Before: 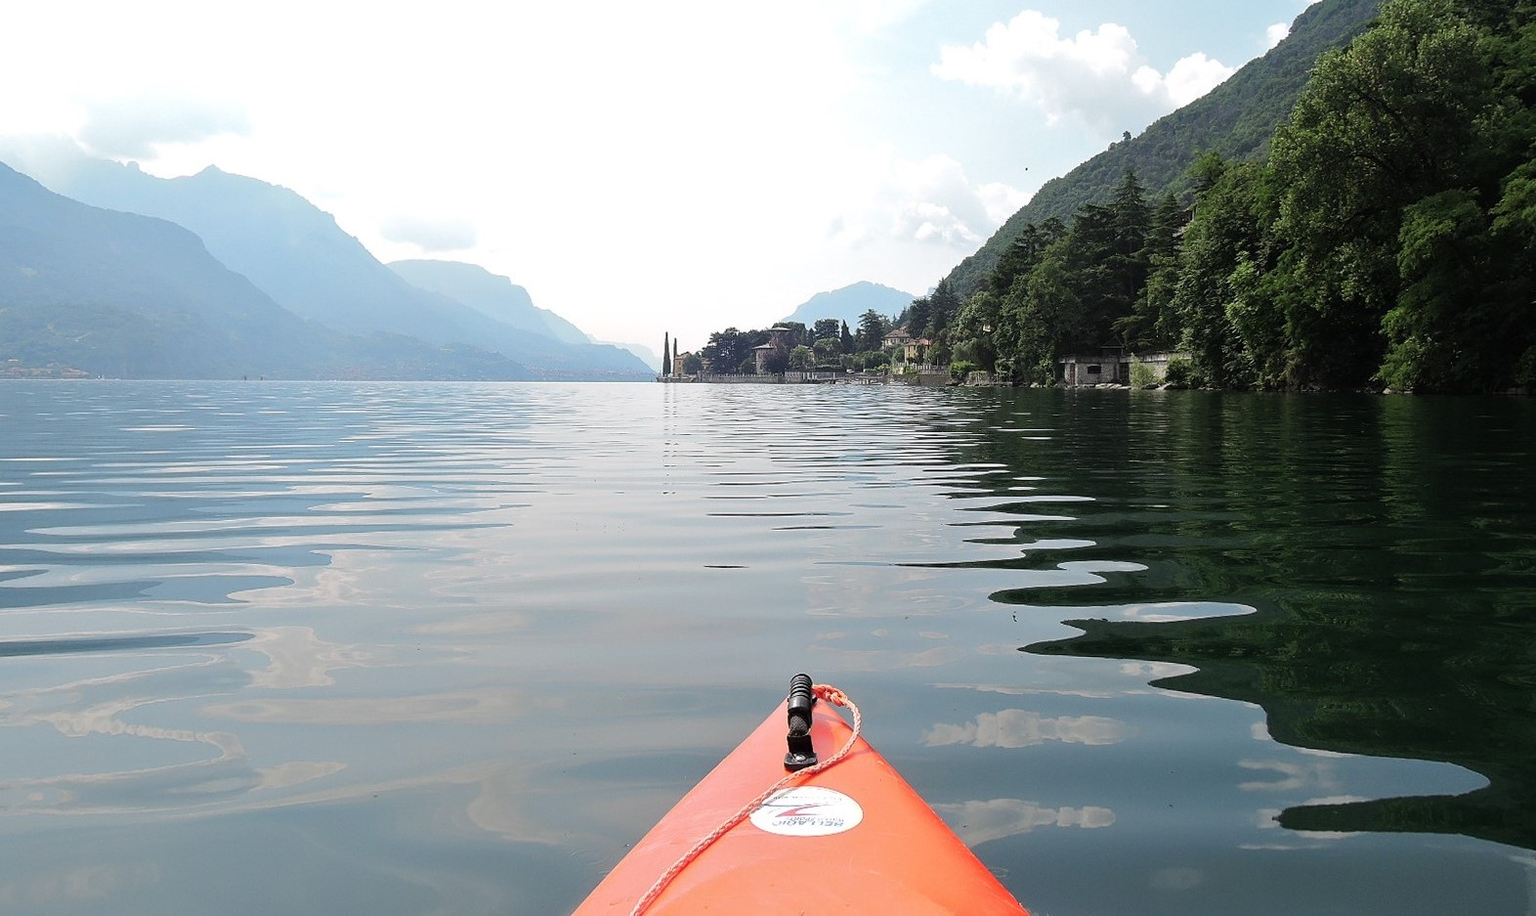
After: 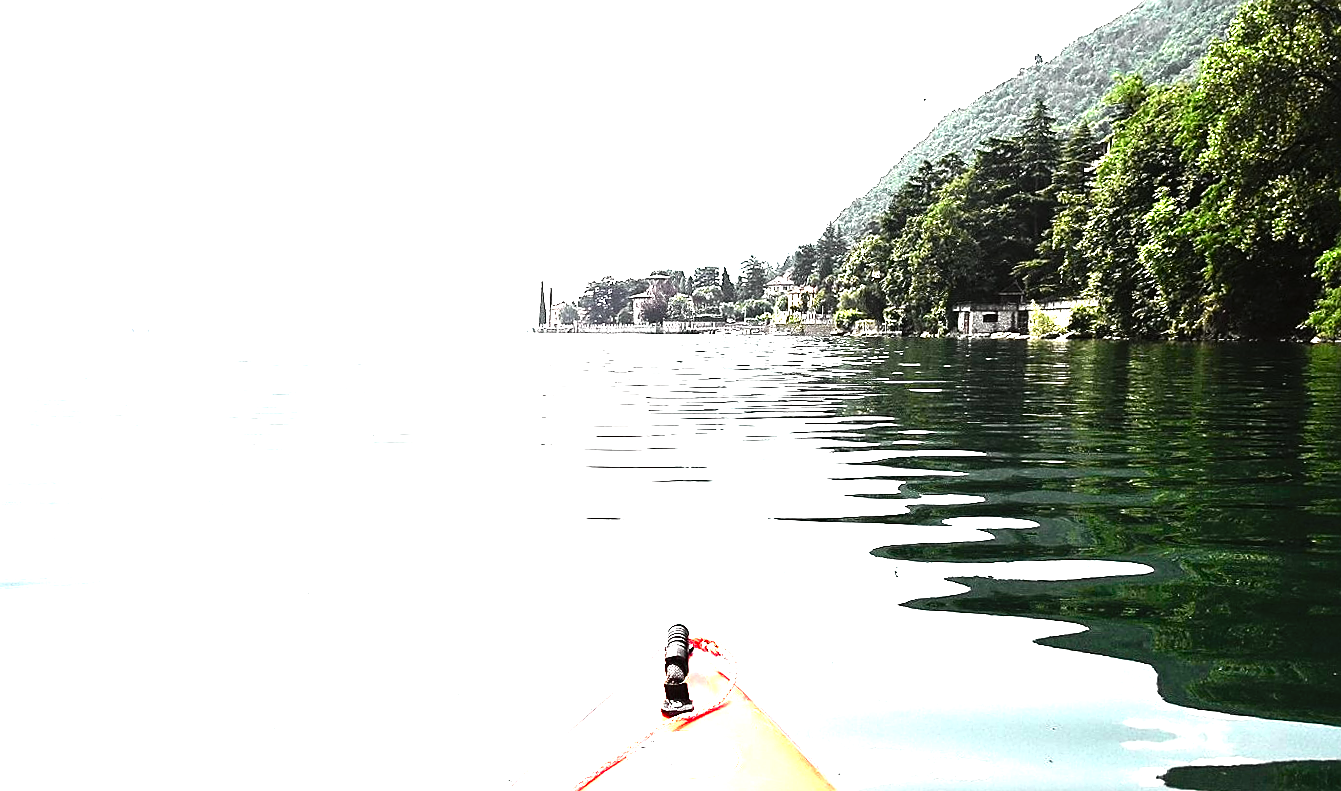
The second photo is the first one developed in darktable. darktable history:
levels: levels [0, 0.281, 0.562]
crop: left 3.305%, top 6.436%, right 6.389%, bottom 3.258%
tone curve: curves: ch0 [(0, 0.008) (0.107, 0.083) (0.283, 0.287) (0.429, 0.51) (0.607, 0.739) (0.789, 0.893) (0.998, 0.978)]; ch1 [(0, 0) (0.323, 0.339) (0.438, 0.427) (0.478, 0.484) (0.502, 0.502) (0.527, 0.525) (0.571, 0.579) (0.608, 0.629) (0.669, 0.704) (0.859, 0.899) (1, 1)]; ch2 [(0, 0) (0.33, 0.347) (0.421, 0.456) (0.473, 0.498) (0.502, 0.504) (0.522, 0.524) (0.549, 0.567) (0.593, 0.626) (0.676, 0.724) (1, 1)], color space Lab, independent channels, preserve colors none
sharpen: on, module defaults
rotate and perspective: rotation 0.062°, lens shift (vertical) 0.115, lens shift (horizontal) -0.133, crop left 0.047, crop right 0.94, crop top 0.061, crop bottom 0.94
